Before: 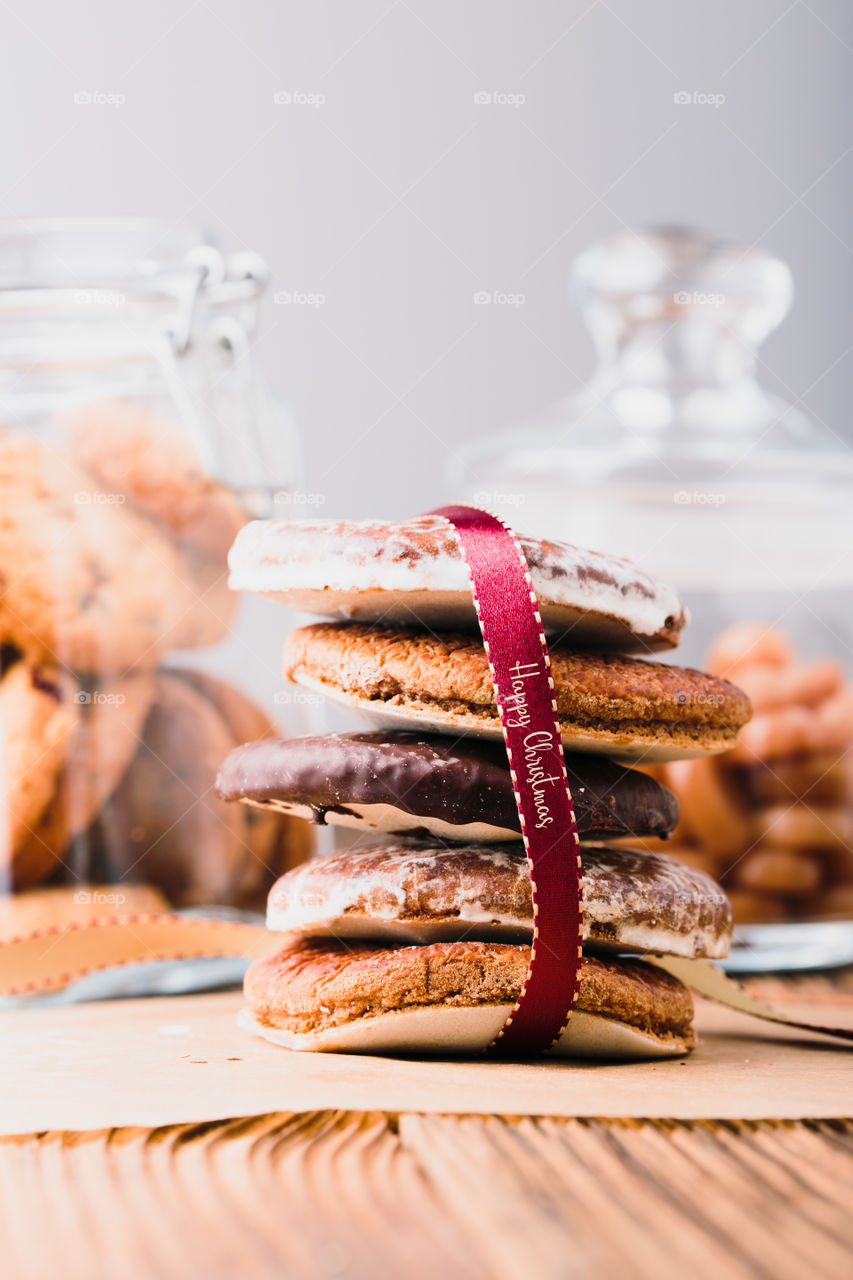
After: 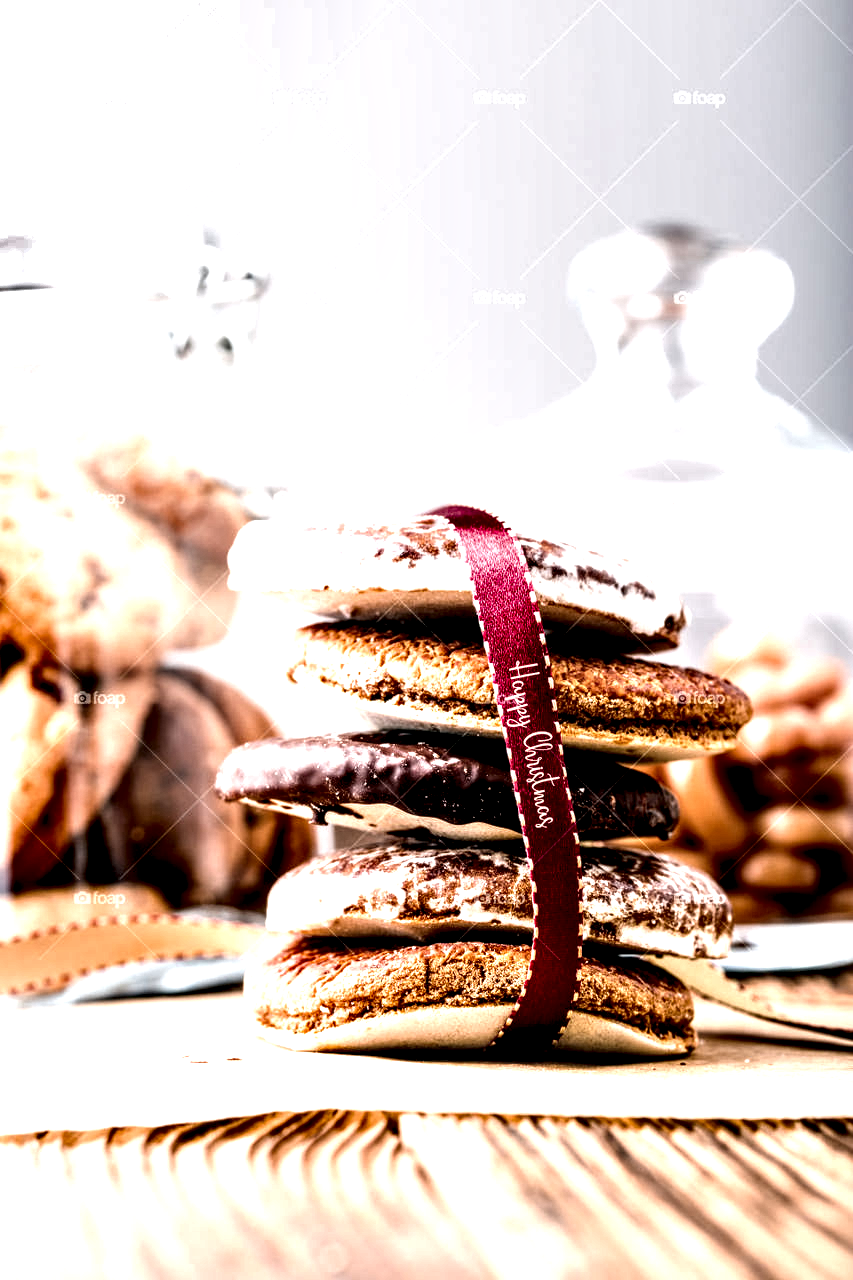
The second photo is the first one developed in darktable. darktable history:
local contrast: highlights 115%, shadows 42%, detail 293%
exposure: black level correction 0.001, exposure 0.5 EV, compensate exposure bias true, compensate highlight preservation false
shadows and highlights: radius 331.84, shadows 53.55, highlights -100, compress 94.63%, highlights color adjustment 73.23%, soften with gaussian
